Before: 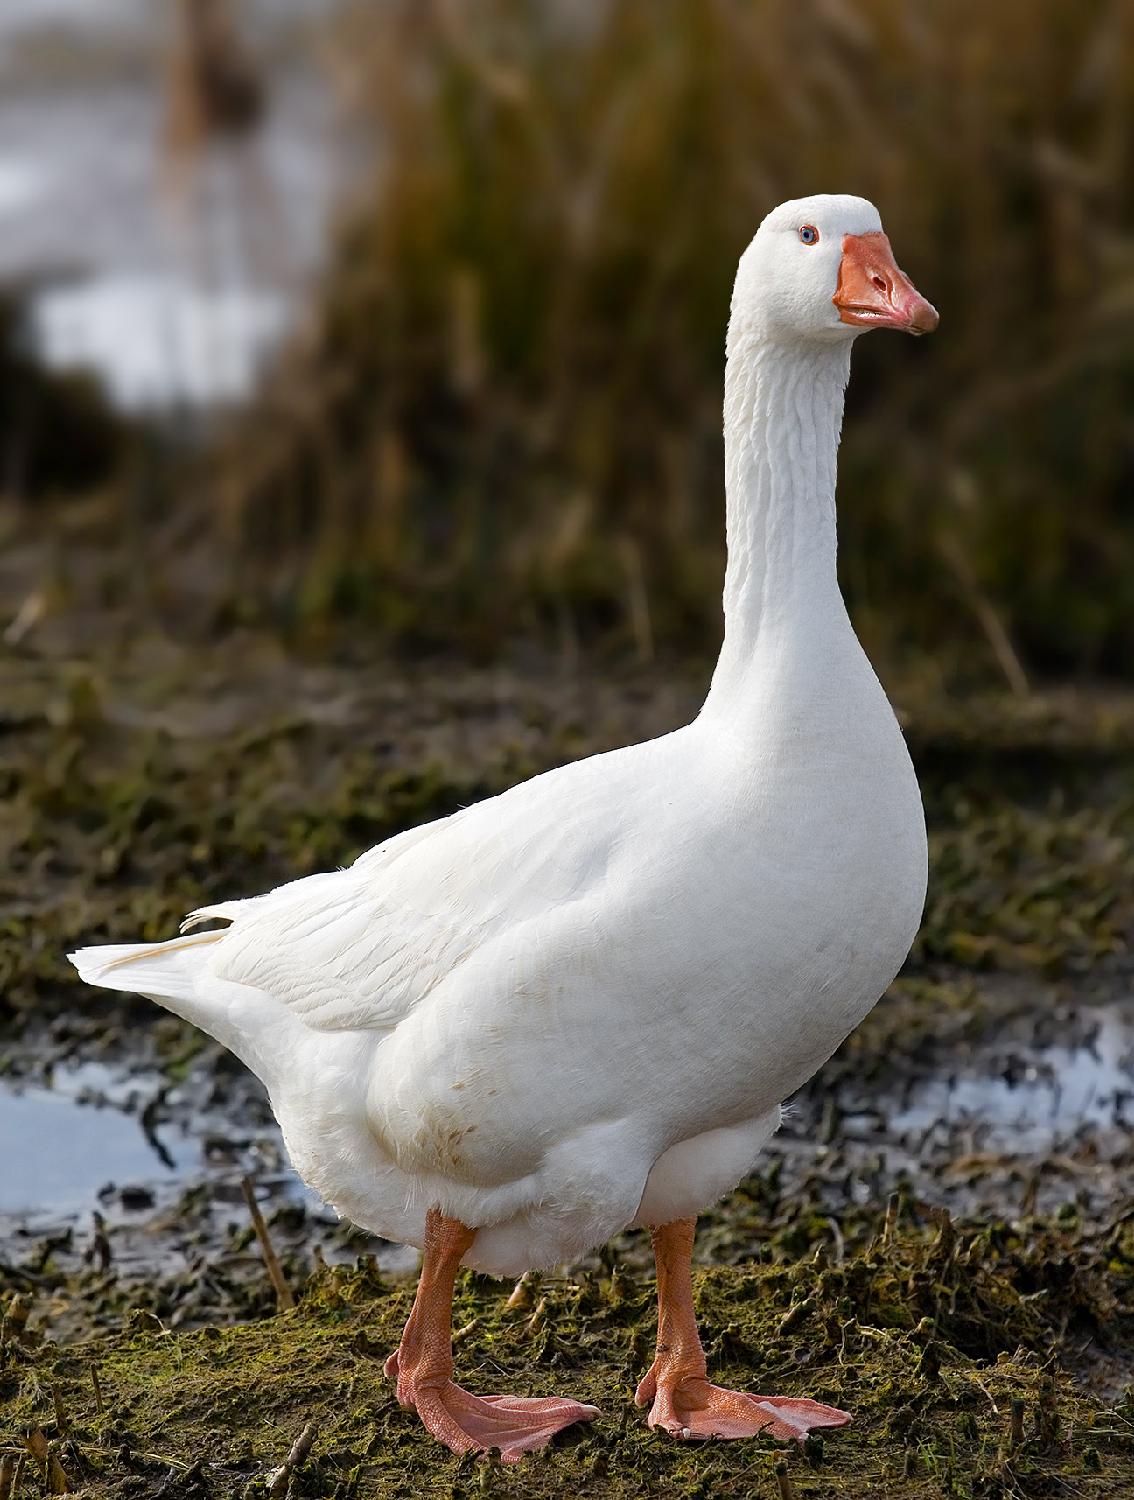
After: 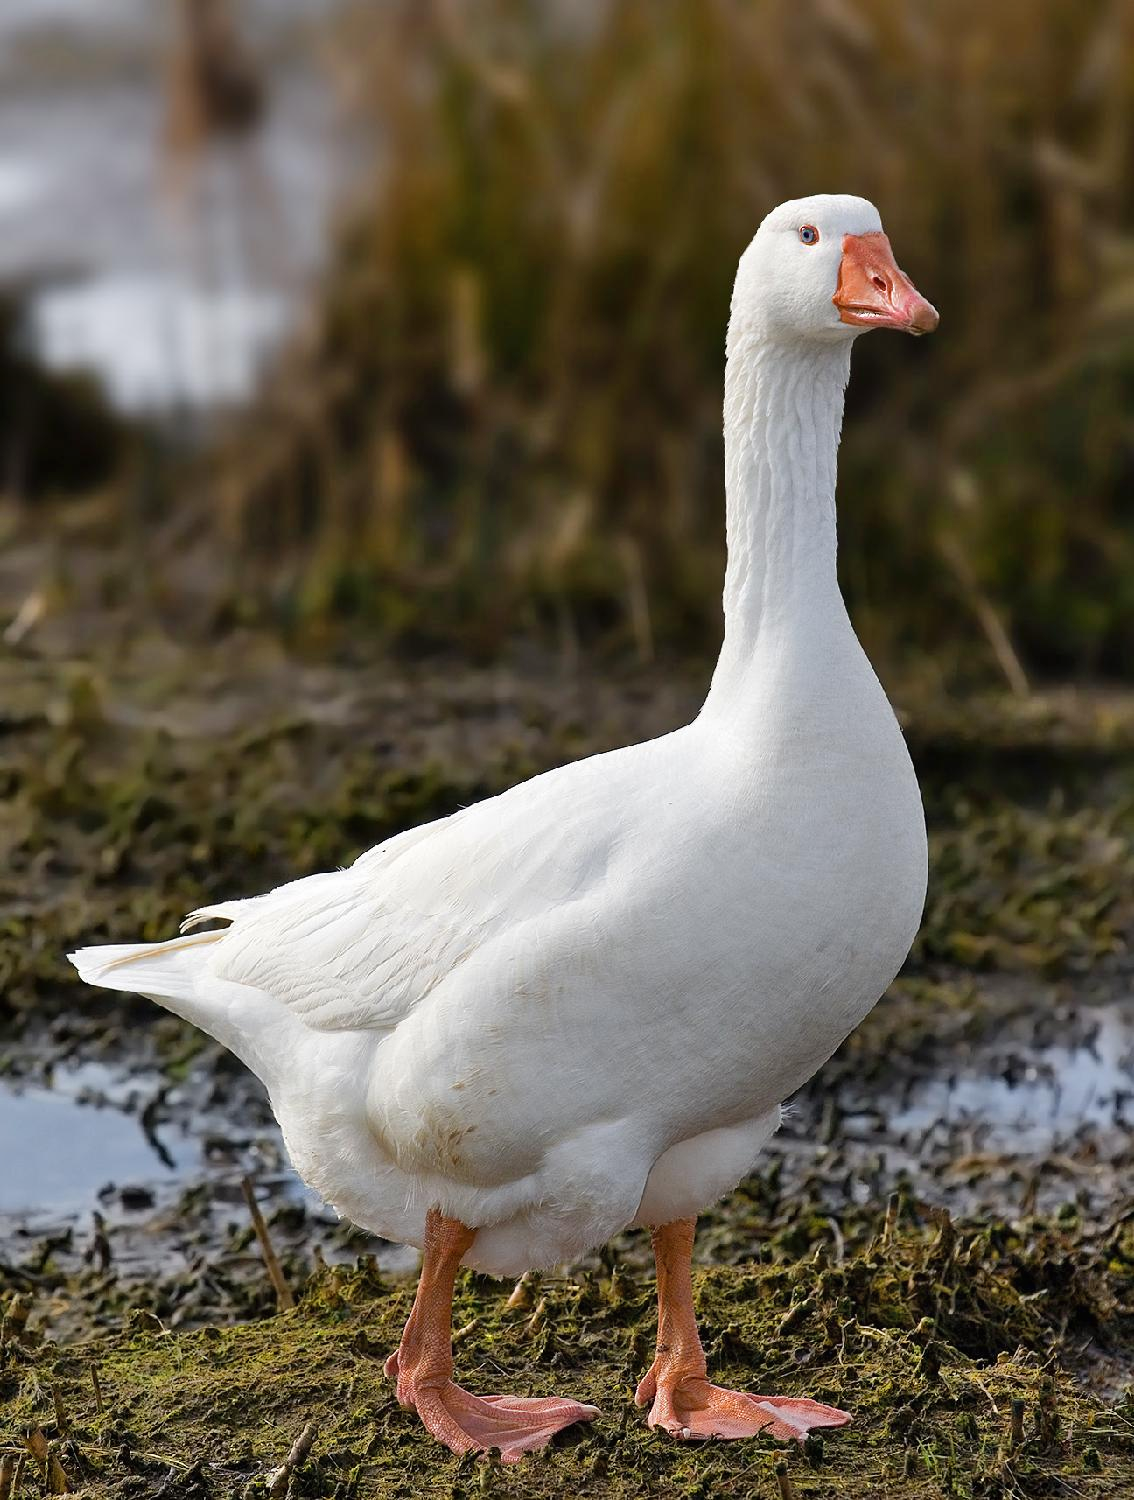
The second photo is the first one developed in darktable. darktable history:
local contrast: mode bilateral grid, contrast 100, coarseness 100, detail 94%, midtone range 0.2
shadows and highlights: shadows 49, highlights -41, soften with gaussian
